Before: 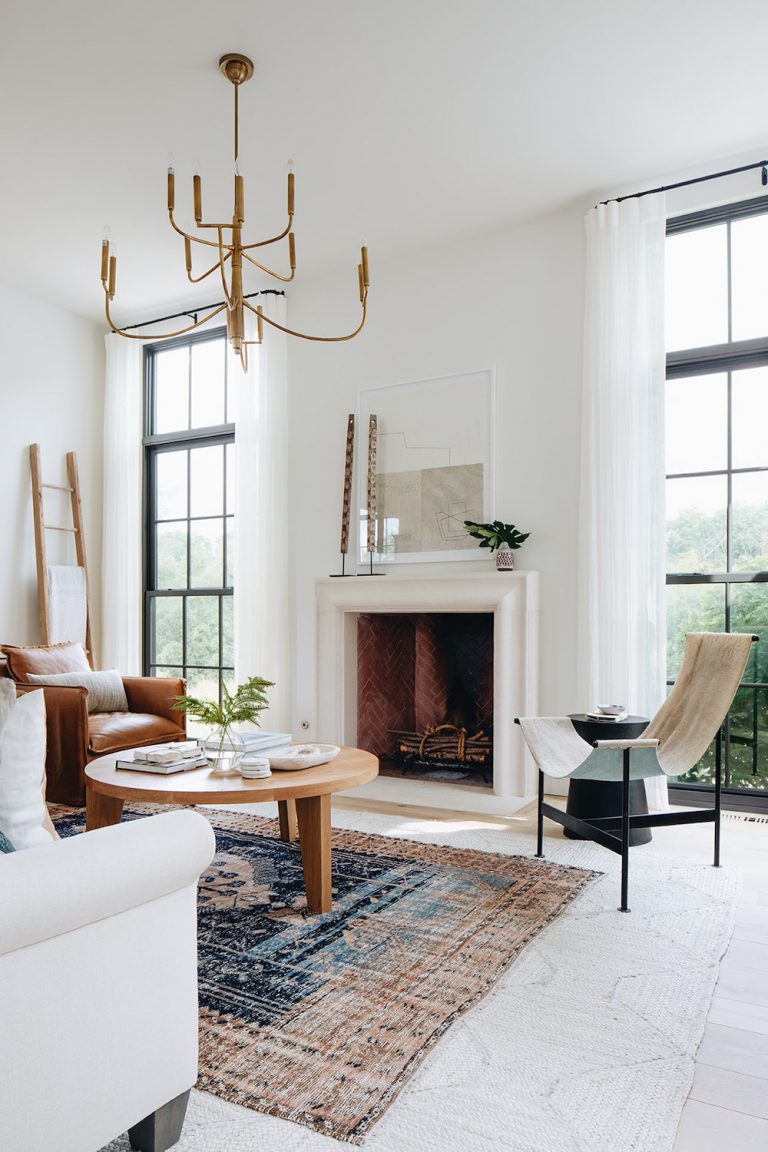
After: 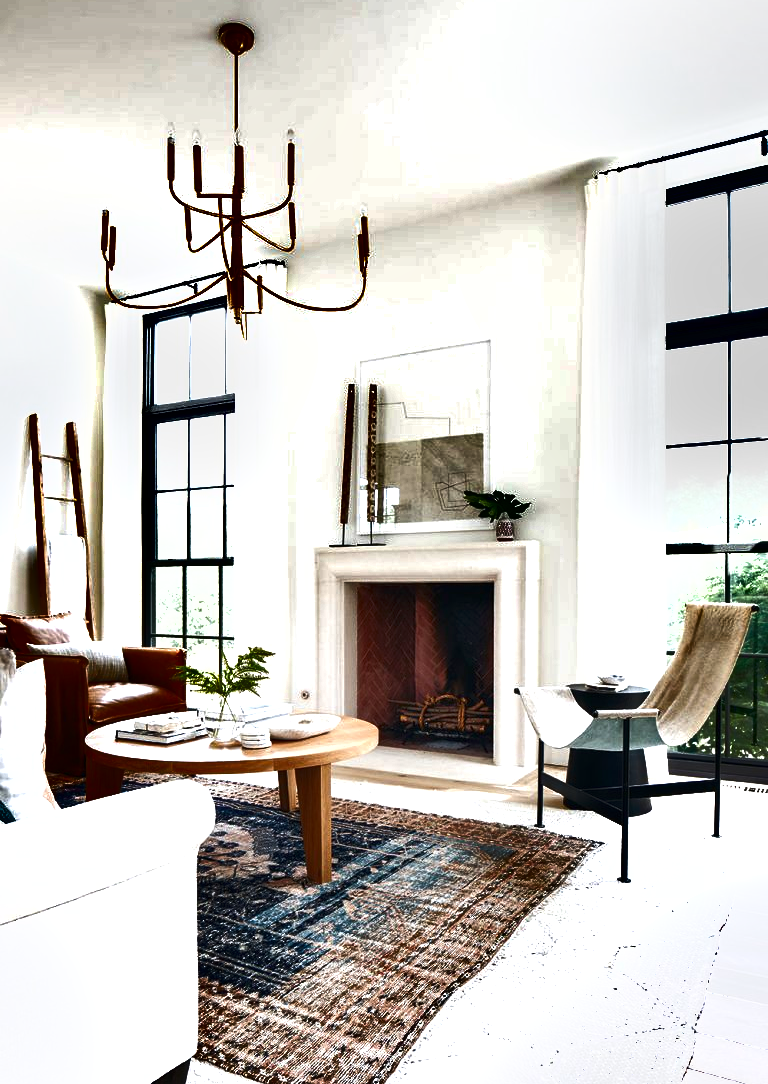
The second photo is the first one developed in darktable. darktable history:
local contrast: mode bilateral grid, contrast 20, coarseness 50, detail 120%, midtone range 0.2
crop and rotate: top 2.651%, bottom 3.19%
shadows and highlights: shadows 24.74, highlights -77.23, soften with gaussian
exposure: black level correction 0, exposure 0.89 EV, compensate exposure bias true, compensate highlight preservation false
